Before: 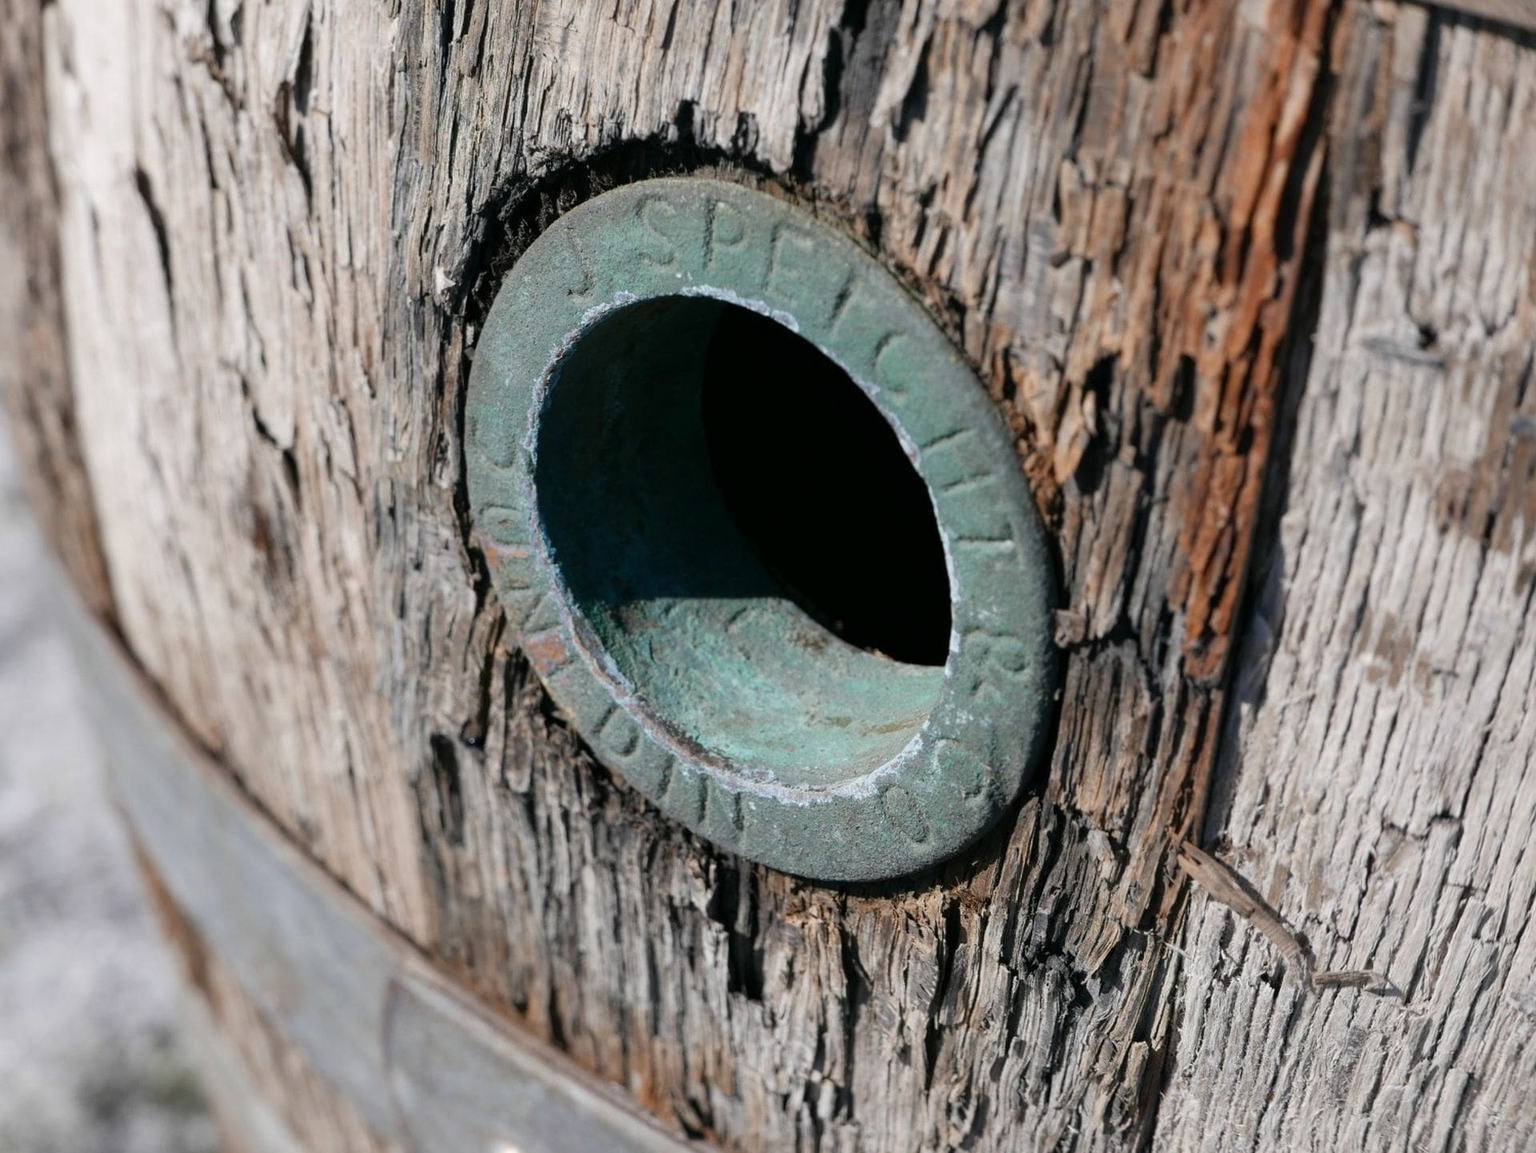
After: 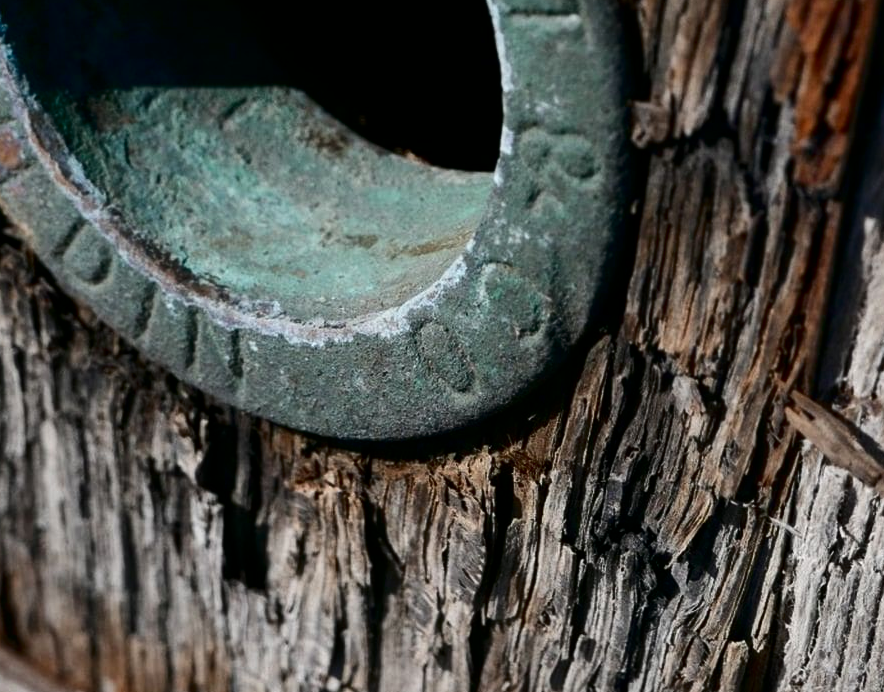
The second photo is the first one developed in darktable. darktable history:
exposure: exposure -0.012 EV, compensate highlight preservation false
contrast brightness saturation: contrast 0.19, brightness -0.229, saturation 0.112
crop: left 35.809%, top 45.893%, right 18.112%, bottom 6.054%
